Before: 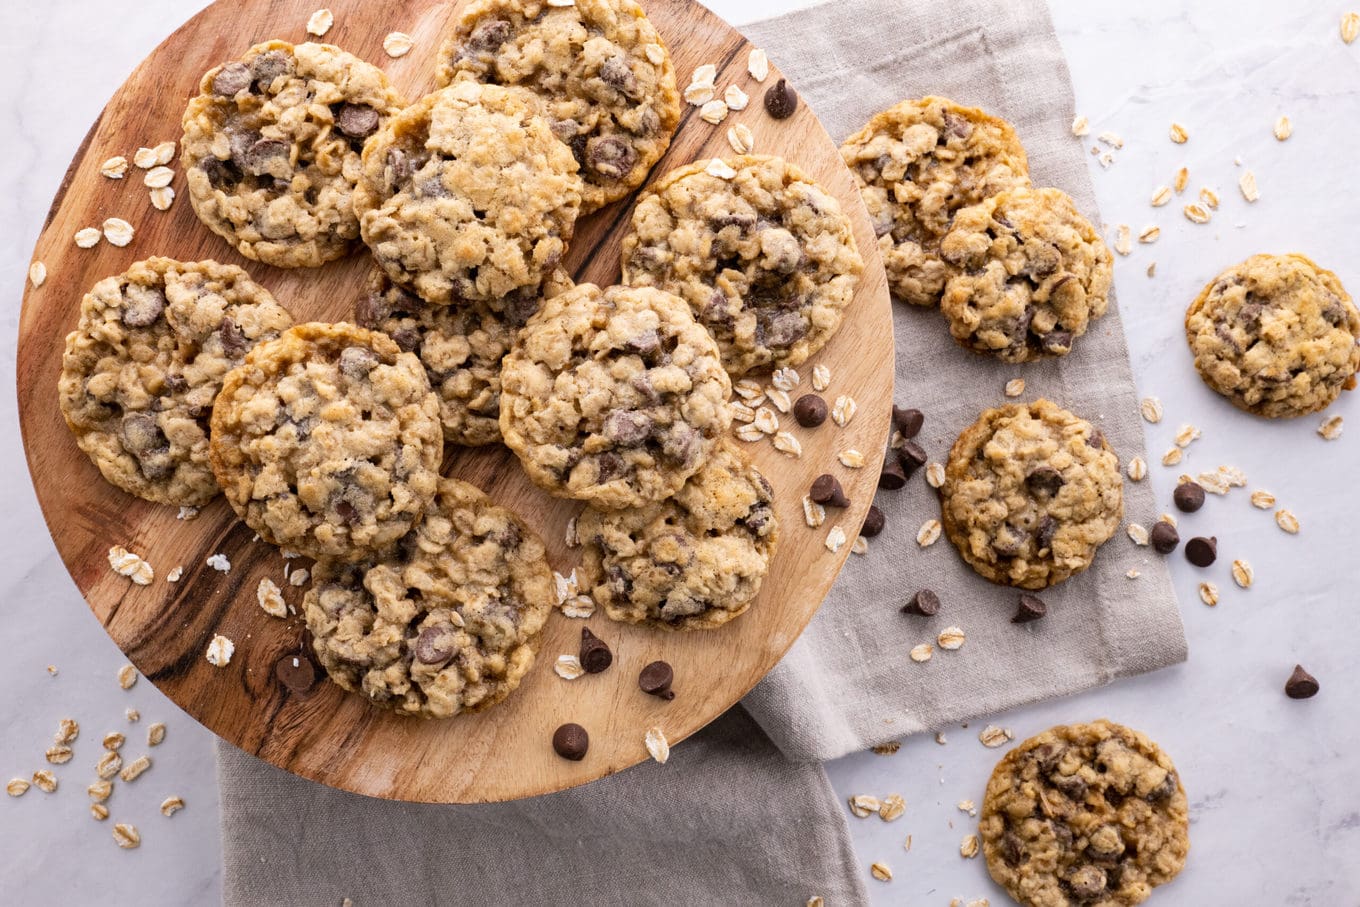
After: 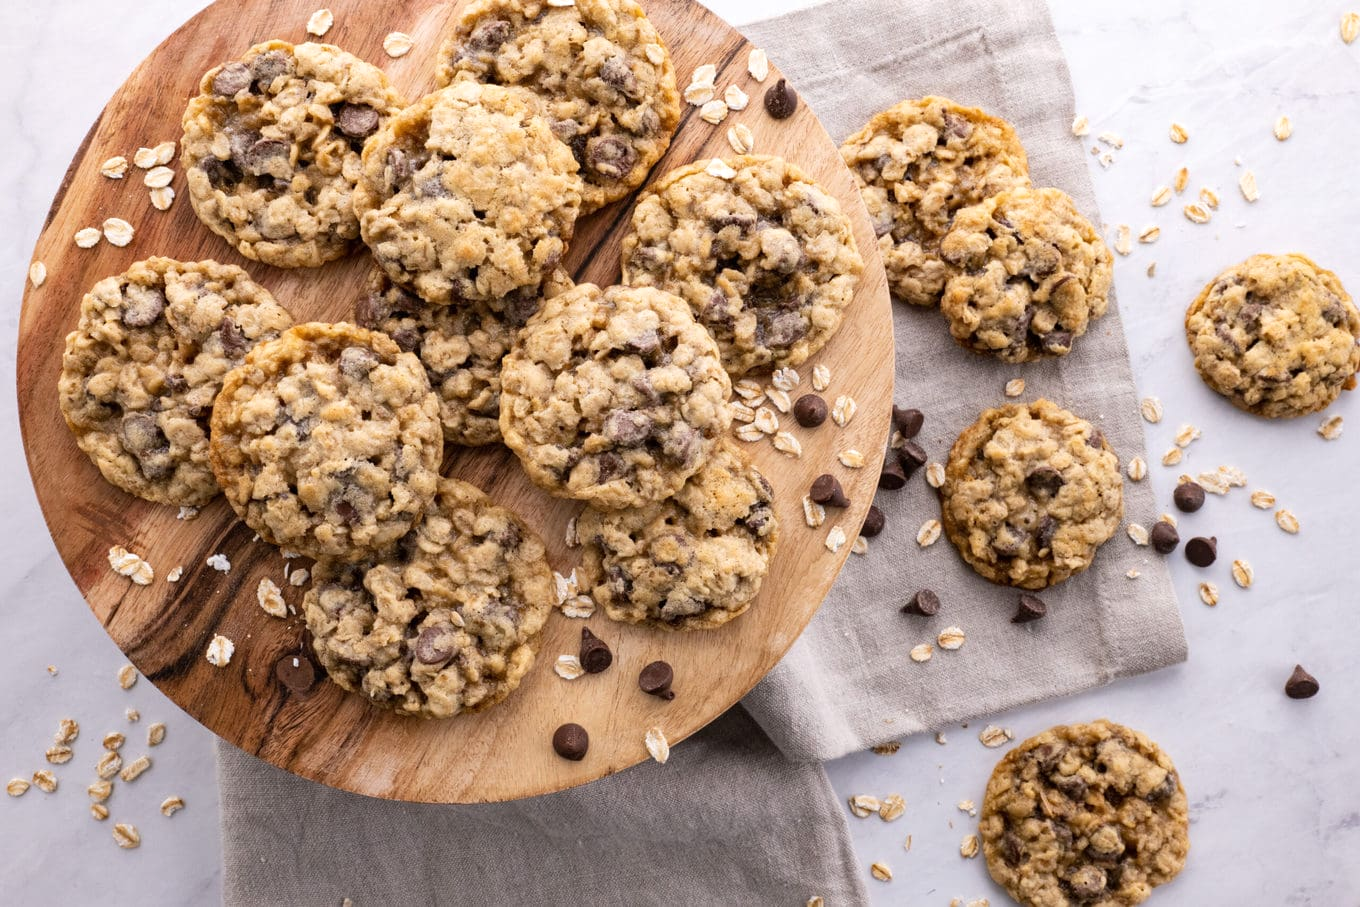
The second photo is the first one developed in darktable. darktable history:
shadows and highlights: shadows -8.54, white point adjustment 1.56, highlights 8.64, shadows color adjustment 98%, highlights color adjustment 59.42%
